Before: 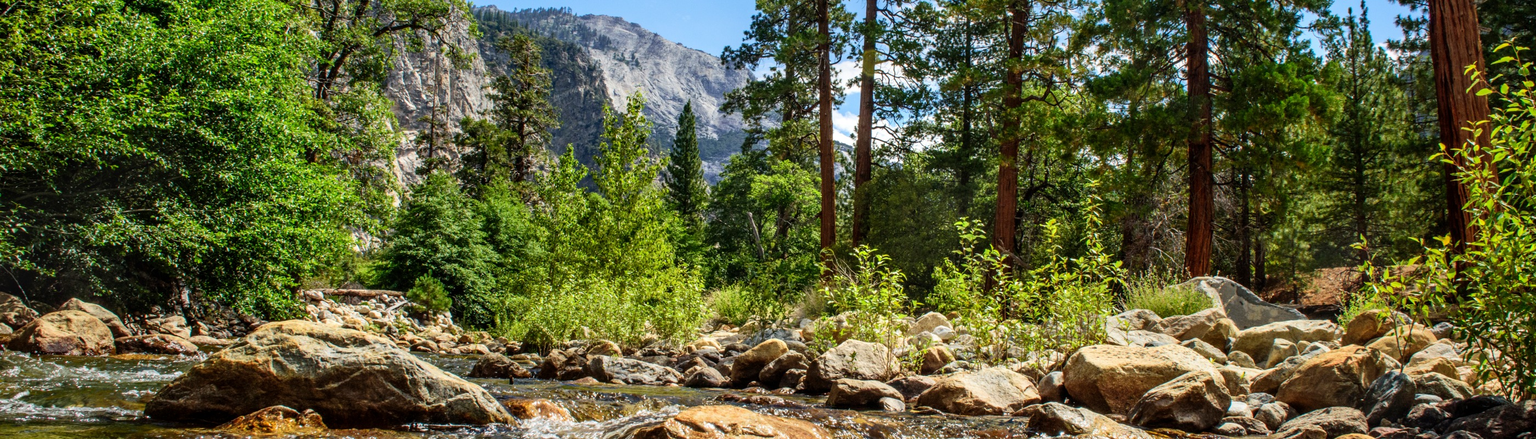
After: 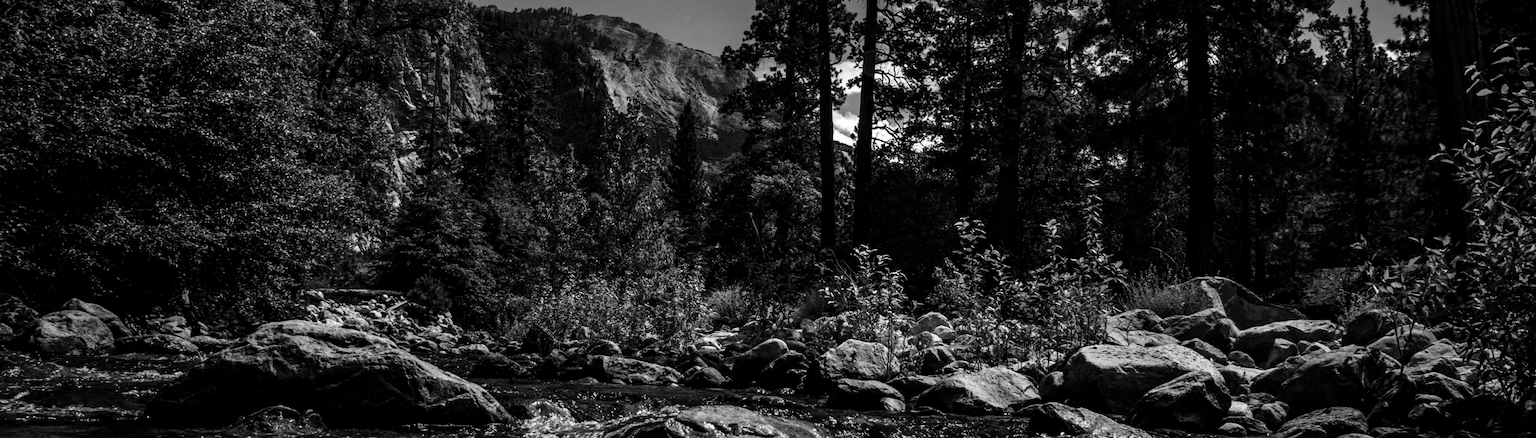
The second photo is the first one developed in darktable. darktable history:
contrast brightness saturation: contrast 0.02, brightness -1, saturation -1
